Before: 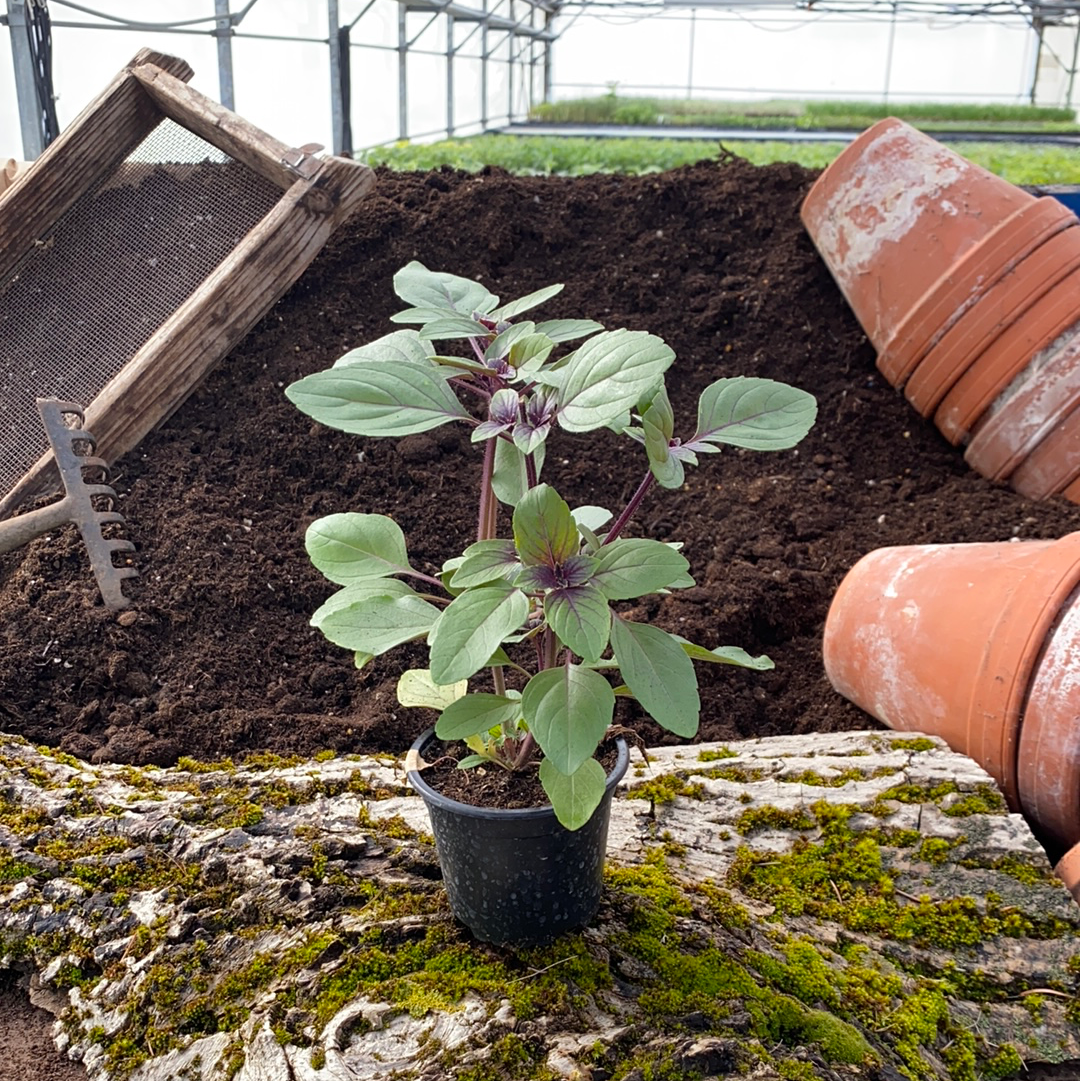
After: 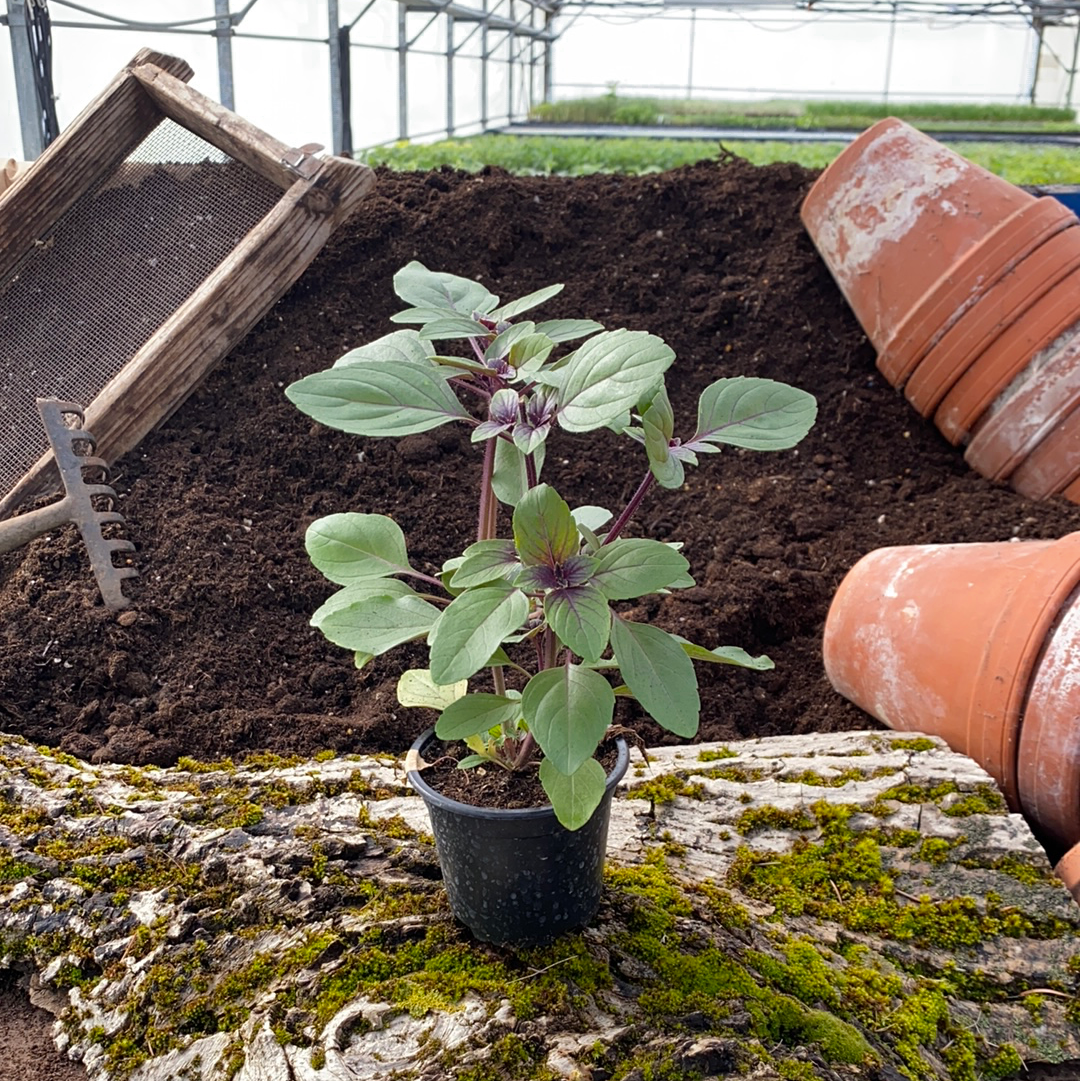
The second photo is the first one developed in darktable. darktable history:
color zones: curves: ch0 [(0.25, 0.5) (0.636, 0.25) (0.75, 0.5)]
